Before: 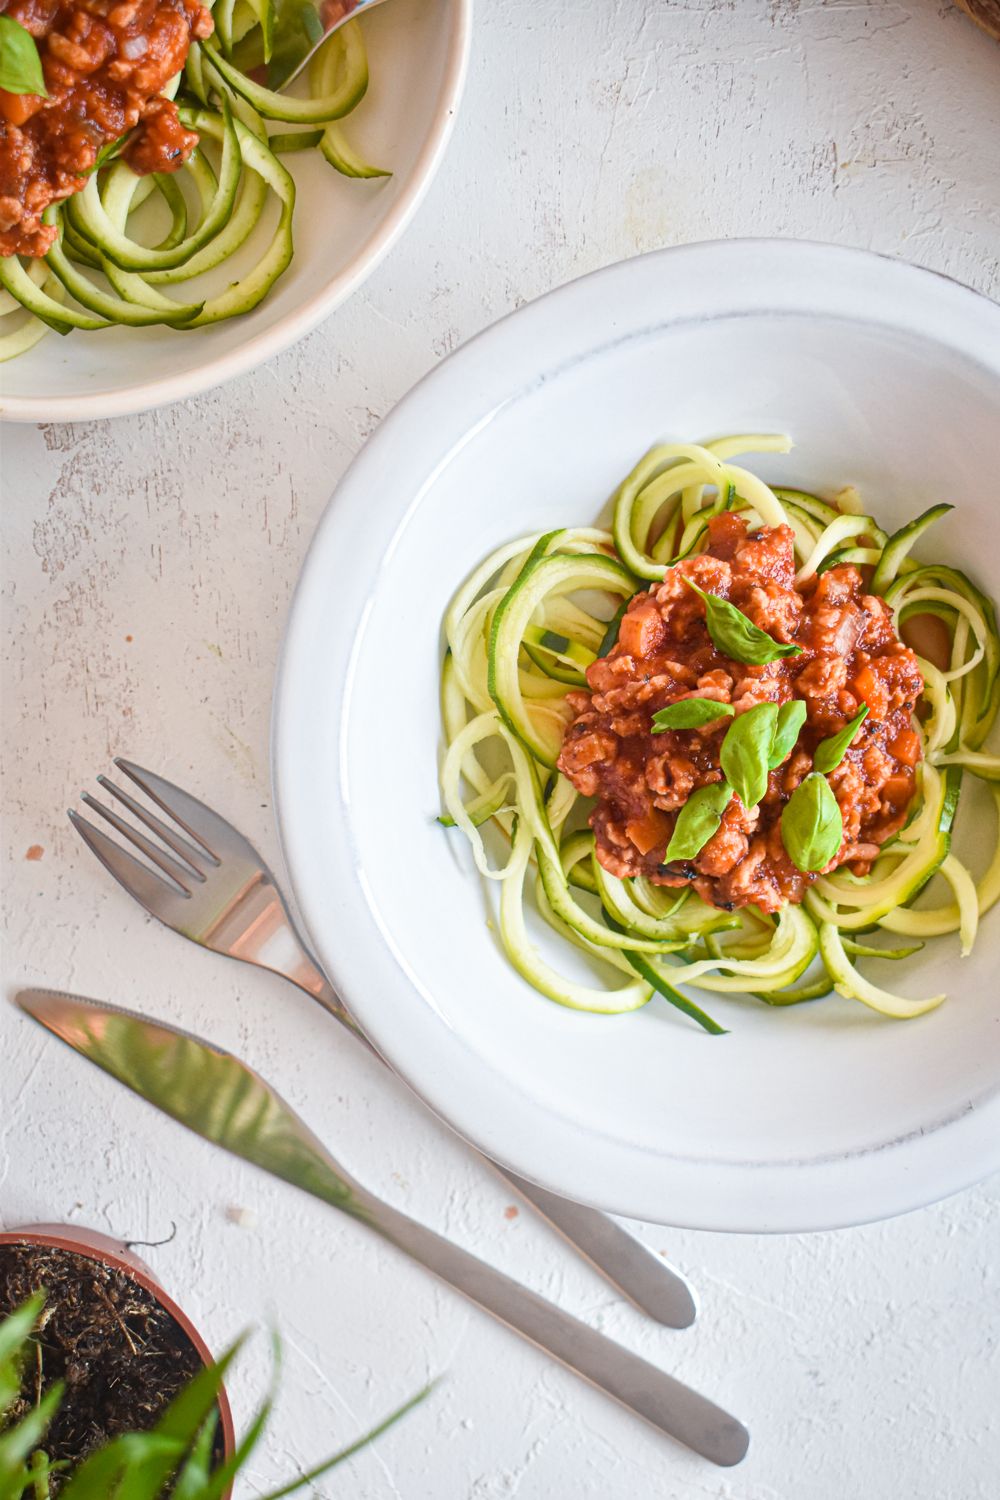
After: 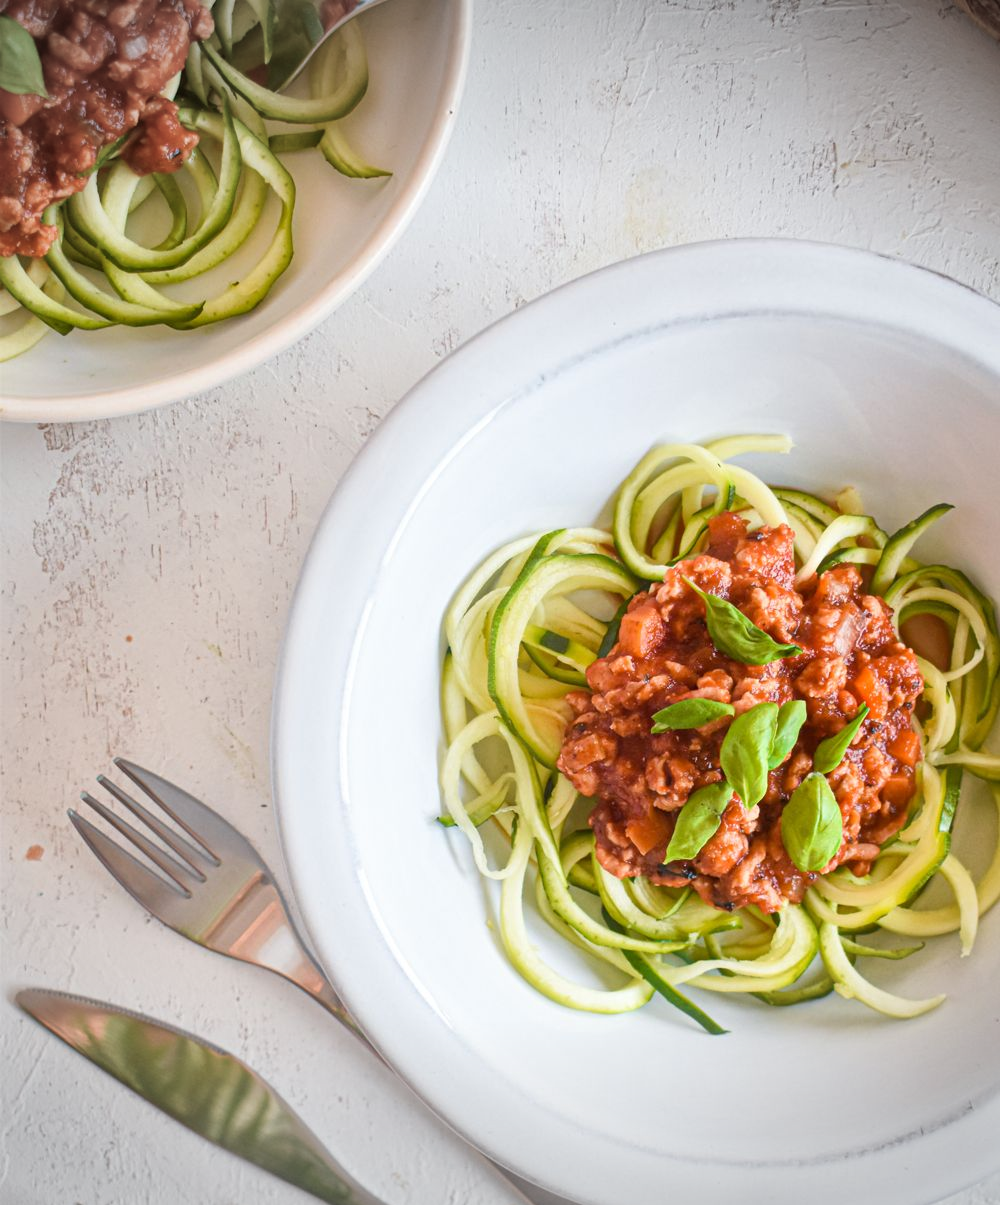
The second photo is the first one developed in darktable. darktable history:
vignetting: fall-off start 100%, brightness -0.282, width/height ratio 1.31
crop: bottom 19.644%
